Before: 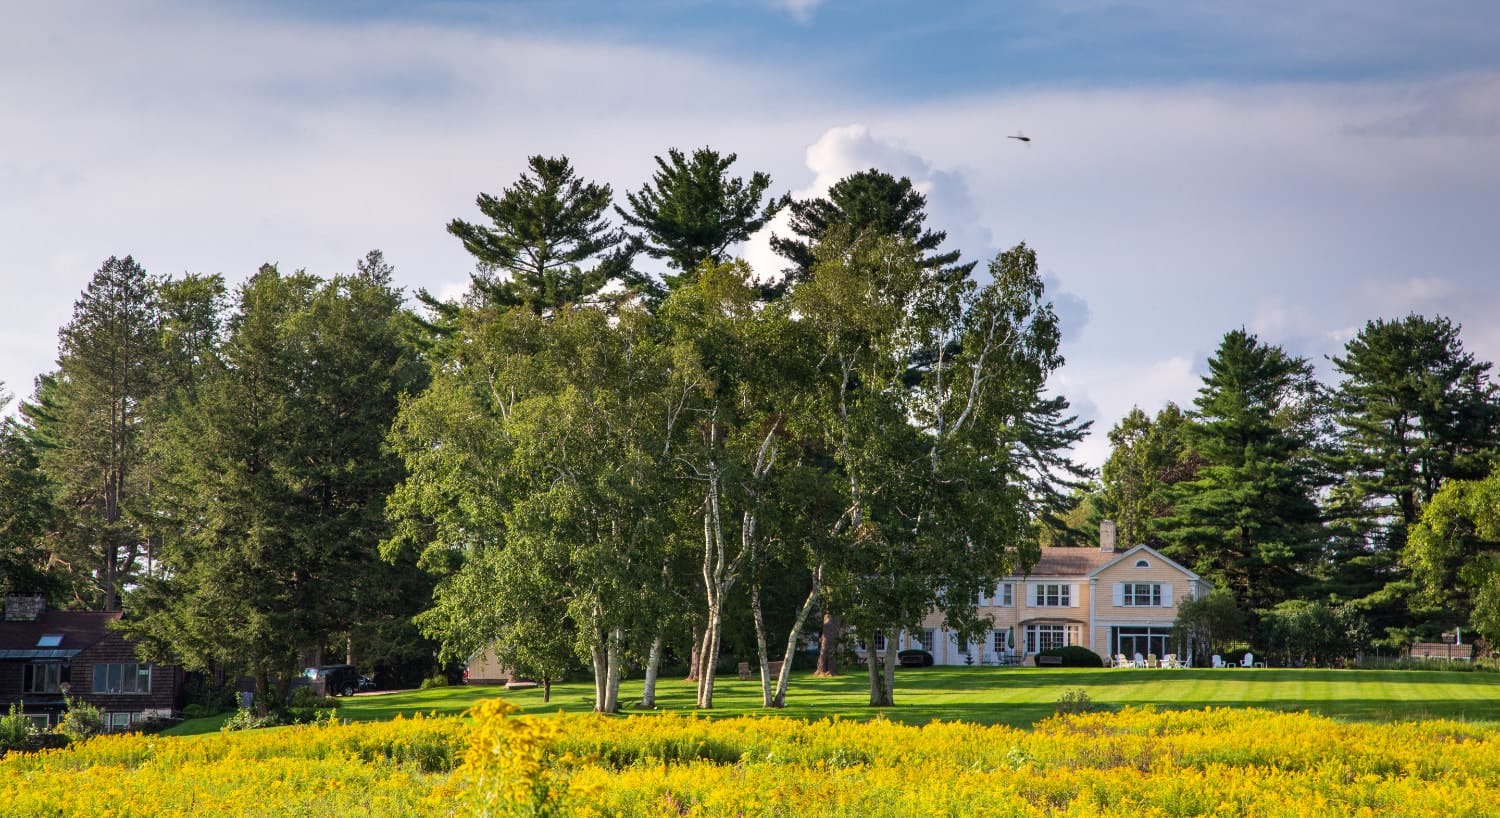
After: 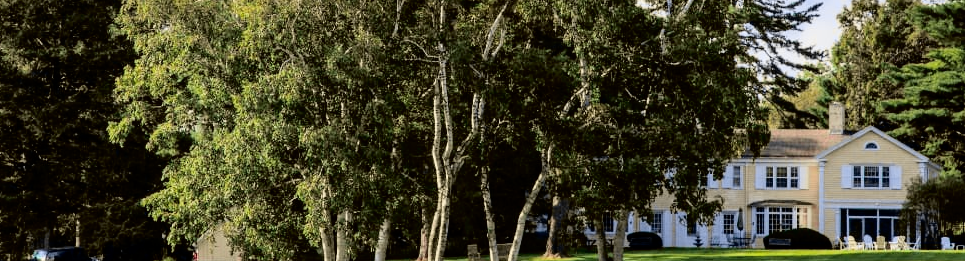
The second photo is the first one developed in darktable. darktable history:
tone curve: curves: ch0 [(0.017, 0) (0.122, 0.046) (0.295, 0.297) (0.449, 0.505) (0.559, 0.629) (0.729, 0.796) (0.879, 0.898) (1, 0.97)]; ch1 [(0, 0) (0.393, 0.4) (0.447, 0.447) (0.485, 0.497) (0.522, 0.503) (0.539, 0.52) (0.606, 0.6) (0.696, 0.679) (1, 1)]; ch2 [(0, 0) (0.369, 0.388) (0.449, 0.431) (0.499, 0.501) (0.516, 0.536) (0.604, 0.599) (0.741, 0.763) (1, 1)], color space Lab, independent channels, preserve colors none
crop: left 18.091%, top 51.13%, right 17.525%, bottom 16.85%
rgb curve: curves: ch0 [(0, 0) (0.136, 0.078) (0.262, 0.245) (0.414, 0.42) (1, 1)], compensate middle gray true, preserve colors basic power
exposure: compensate highlight preservation false
